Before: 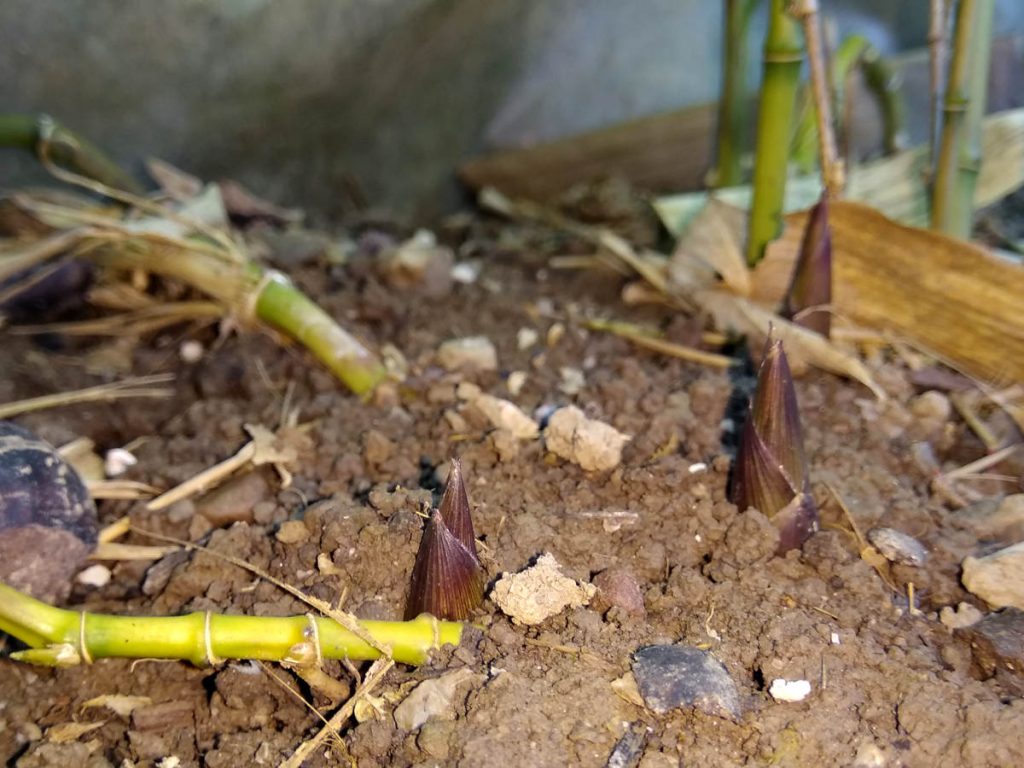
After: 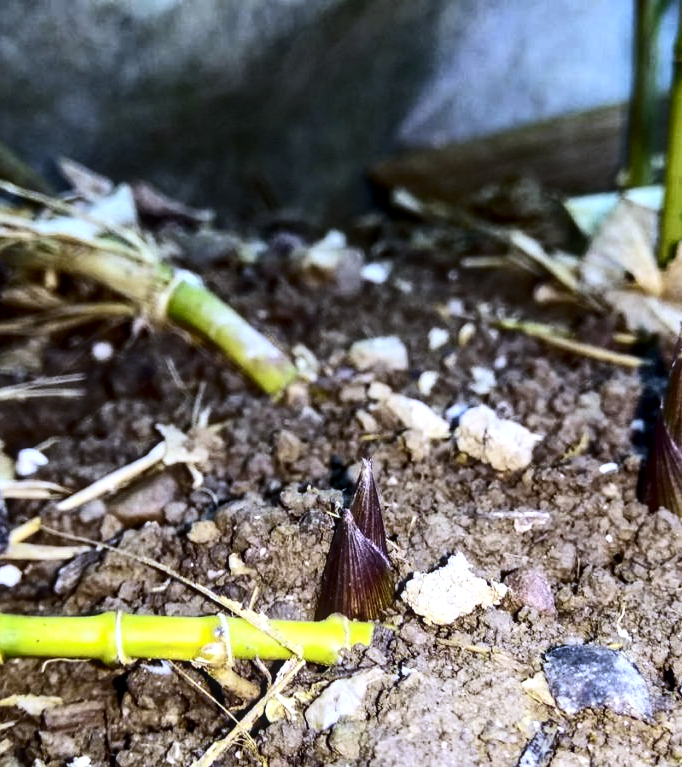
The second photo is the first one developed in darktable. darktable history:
tone equalizer: -8 EV -0.75 EV, -7 EV -0.7 EV, -6 EV -0.6 EV, -5 EV -0.4 EV, -3 EV 0.4 EV, -2 EV 0.6 EV, -1 EV 0.7 EV, +0 EV 0.75 EV, edges refinement/feathering 500, mask exposure compensation -1.57 EV, preserve details no
contrast brightness saturation: contrast 0.28
local contrast: on, module defaults
white balance: red 0.871, blue 1.249
crop and rotate: left 8.786%, right 24.548%
